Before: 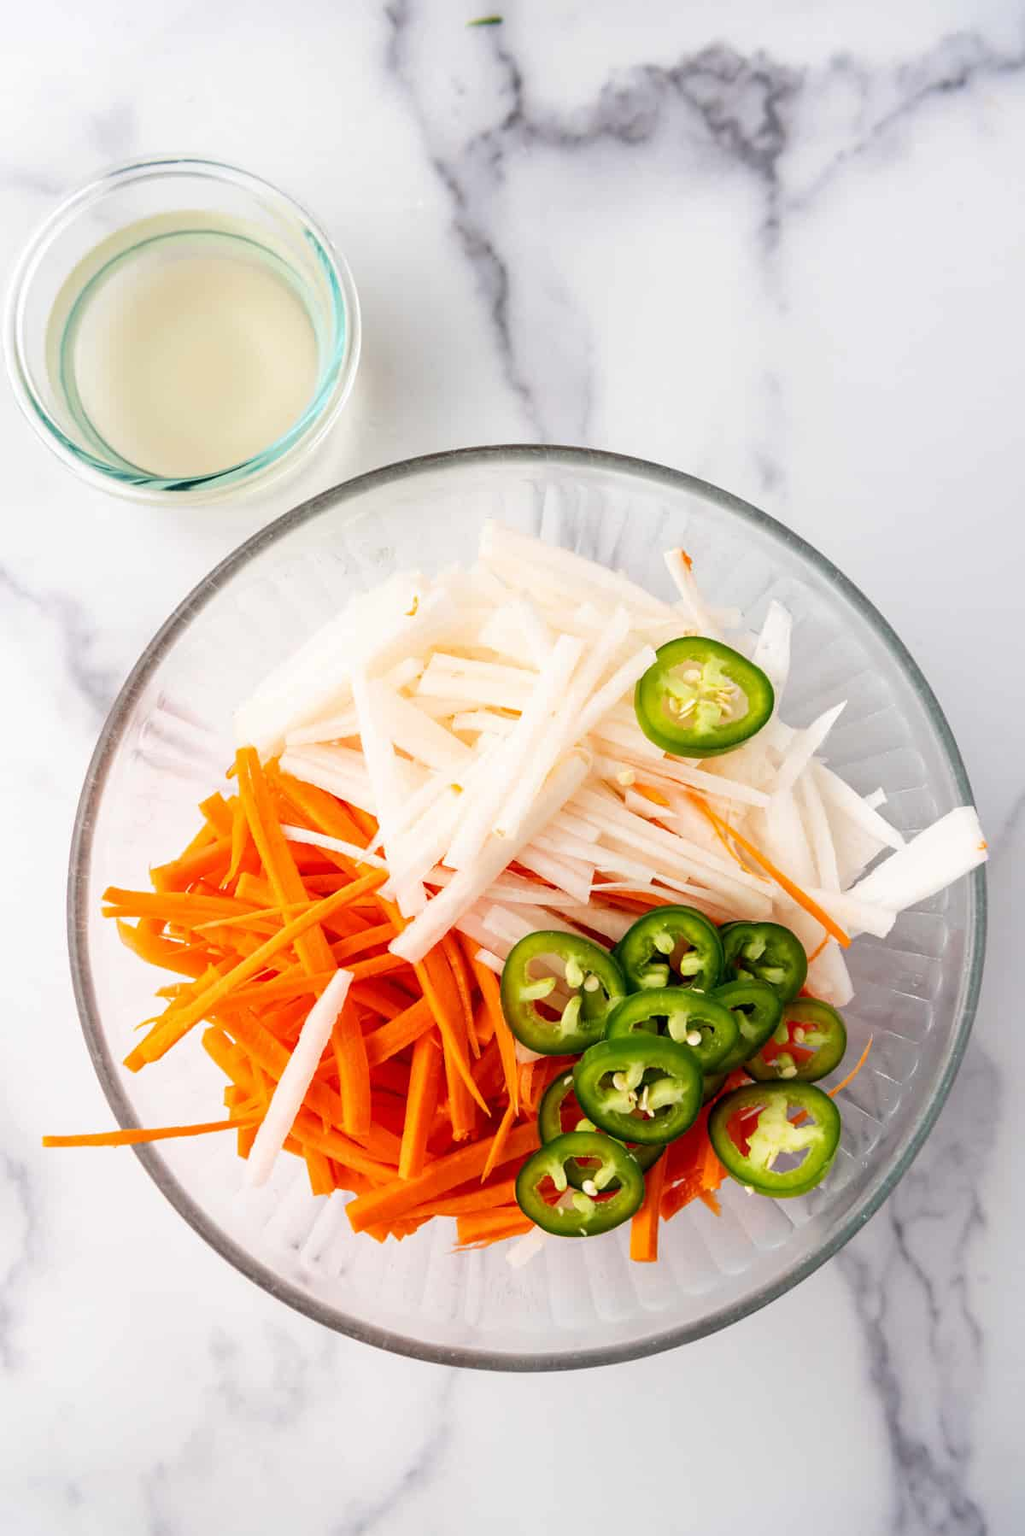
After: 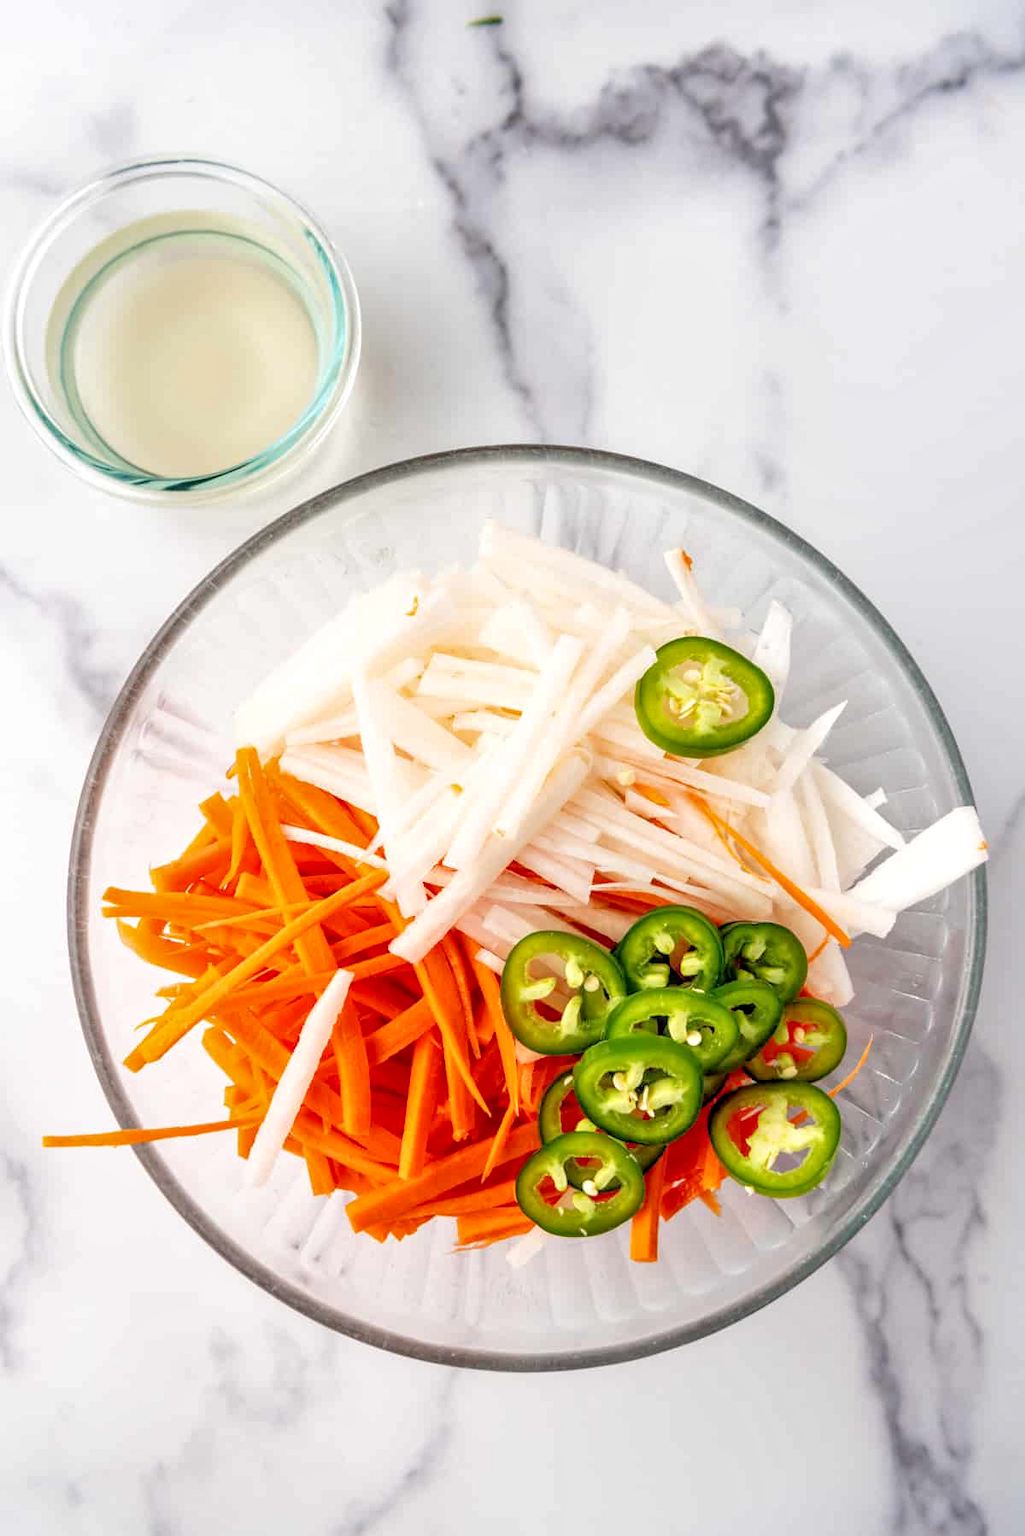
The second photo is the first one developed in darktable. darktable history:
local contrast: on, module defaults
tone equalizer: -7 EV 0.15 EV, -6 EV 0.6 EV, -5 EV 1.15 EV, -4 EV 1.33 EV, -3 EV 1.15 EV, -2 EV 0.6 EV, -1 EV 0.15 EV, mask exposure compensation -0.5 EV
